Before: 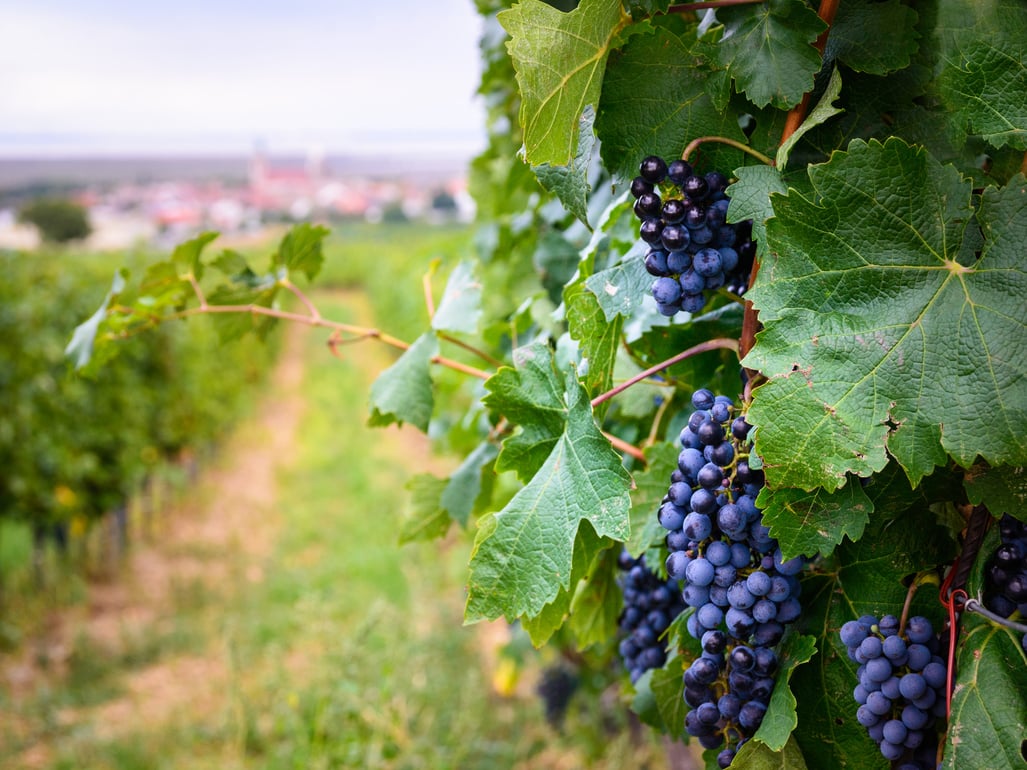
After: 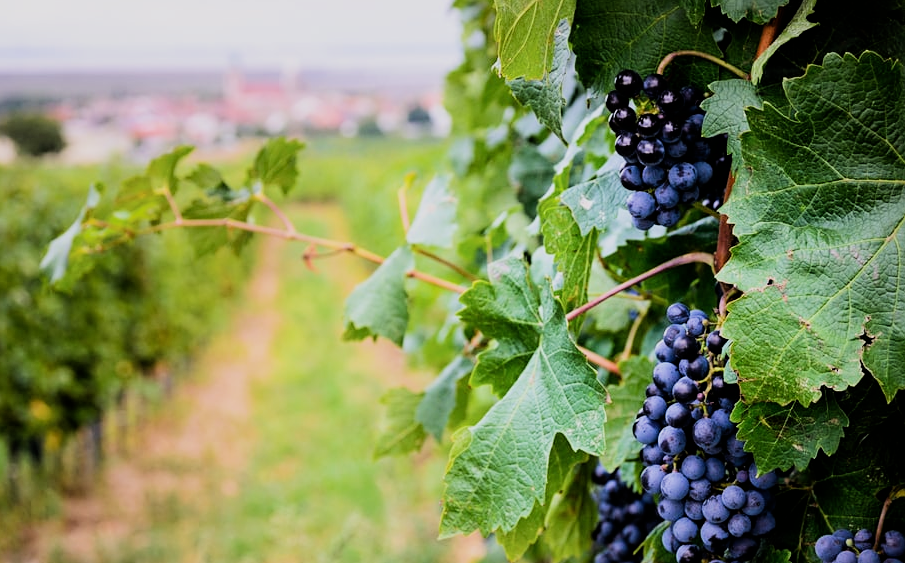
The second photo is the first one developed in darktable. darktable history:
filmic rgb: black relative exposure -7.5 EV, white relative exposure 4.99 EV, threshold 5.95 EV, hardness 3.32, contrast 1.298, iterations of high-quality reconstruction 0, enable highlight reconstruction true
crop and rotate: left 2.457%, top 11.233%, right 9.339%, bottom 15.594%
tone equalizer: edges refinement/feathering 500, mask exposure compensation -1.57 EV, preserve details no
sharpen: amount 0.213
color correction: highlights a* 0.053, highlights b* -0.494
